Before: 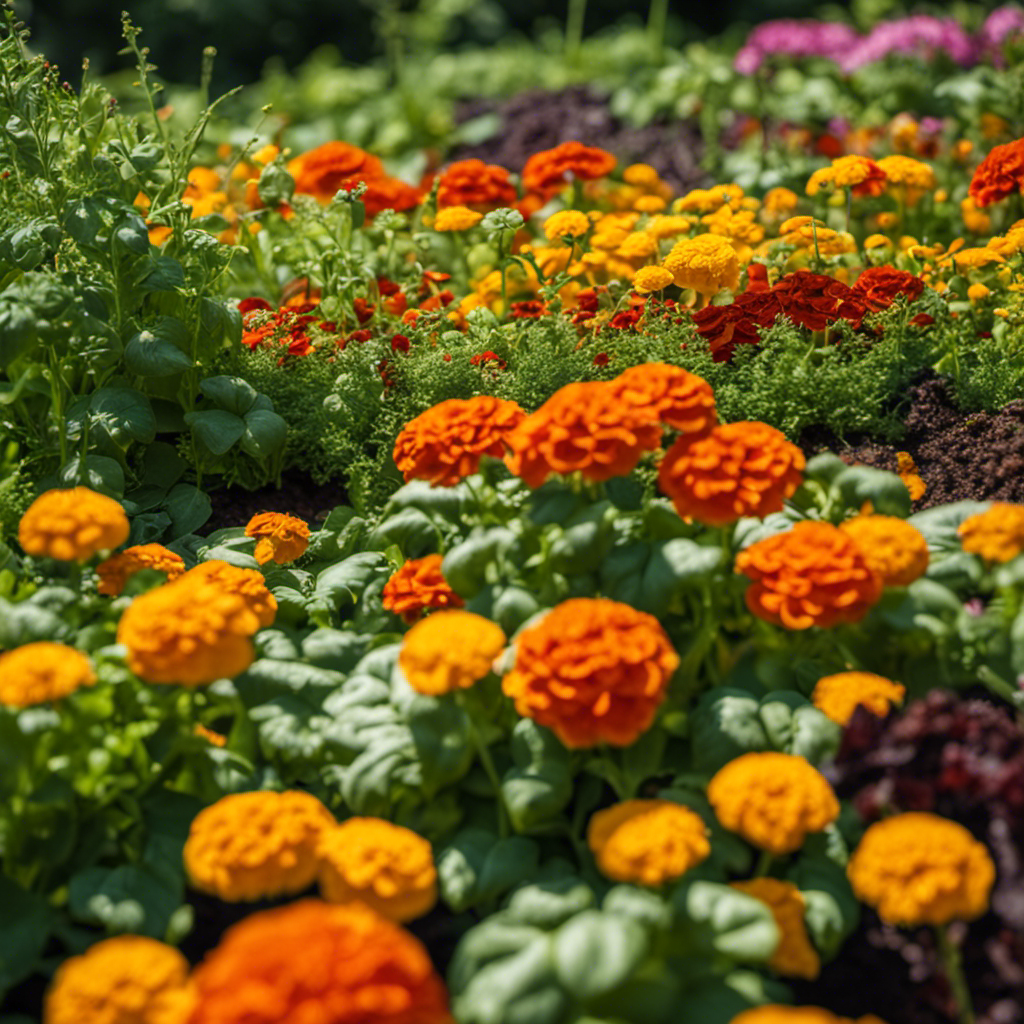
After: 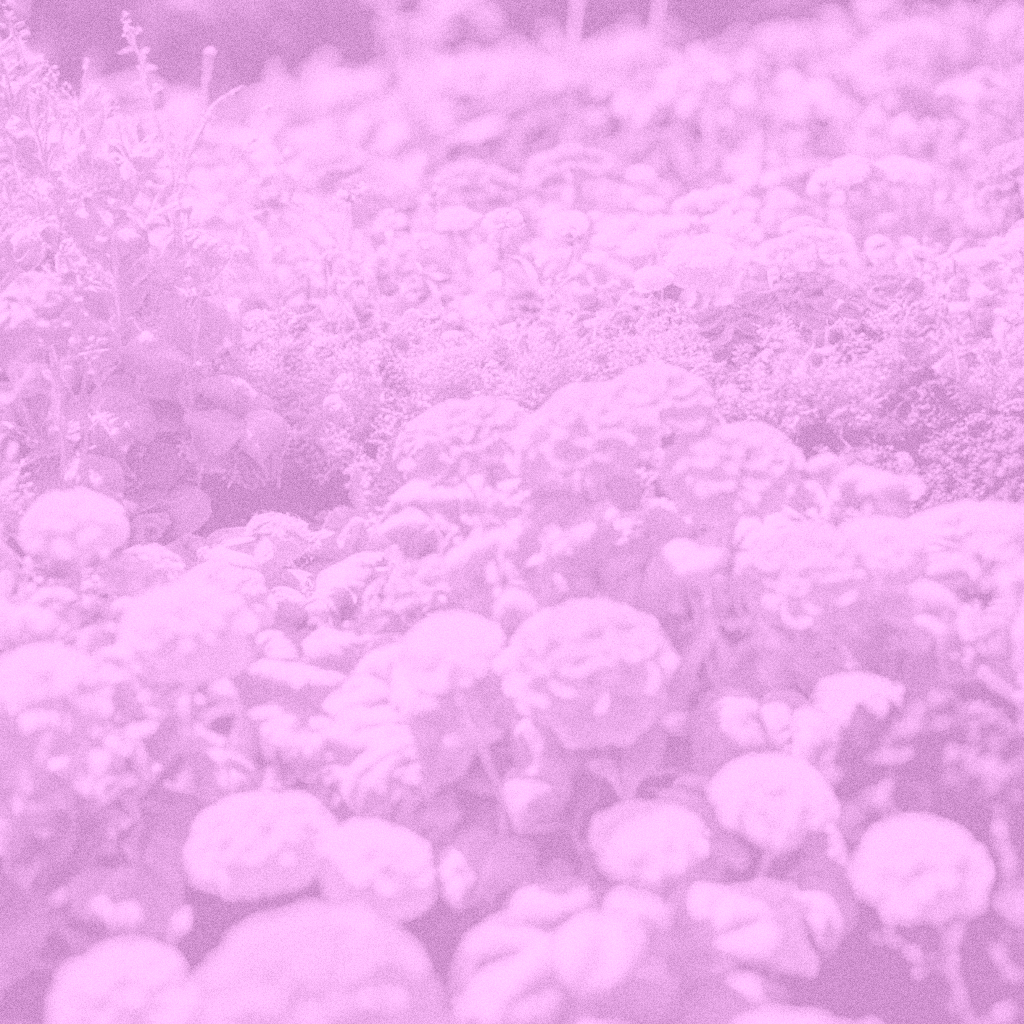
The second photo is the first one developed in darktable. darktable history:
grain: coarseness 11.82 ISO, strength 36.67%, mid-tones bias 74.17%
filmic rgb: black relative exposure -7 EV, white relative exposure 6 EV, threshold 3 EV, target black luminance 0%, hardness 2.73, latitude 61.22%, contrast 0.691, highlights saturation mix 10%, shadows ↔ highlights balance -0.073%, preserve chrominance no, color science v4 (2020), iterations of high-quality reconstruction 10, contrast in shadows soft, contrast in highlights soft, enable highlight reconstruction true
colorize: hue 331.2°, saturation 75%, source mix 30.28%, lightness 70.52%, version 1
